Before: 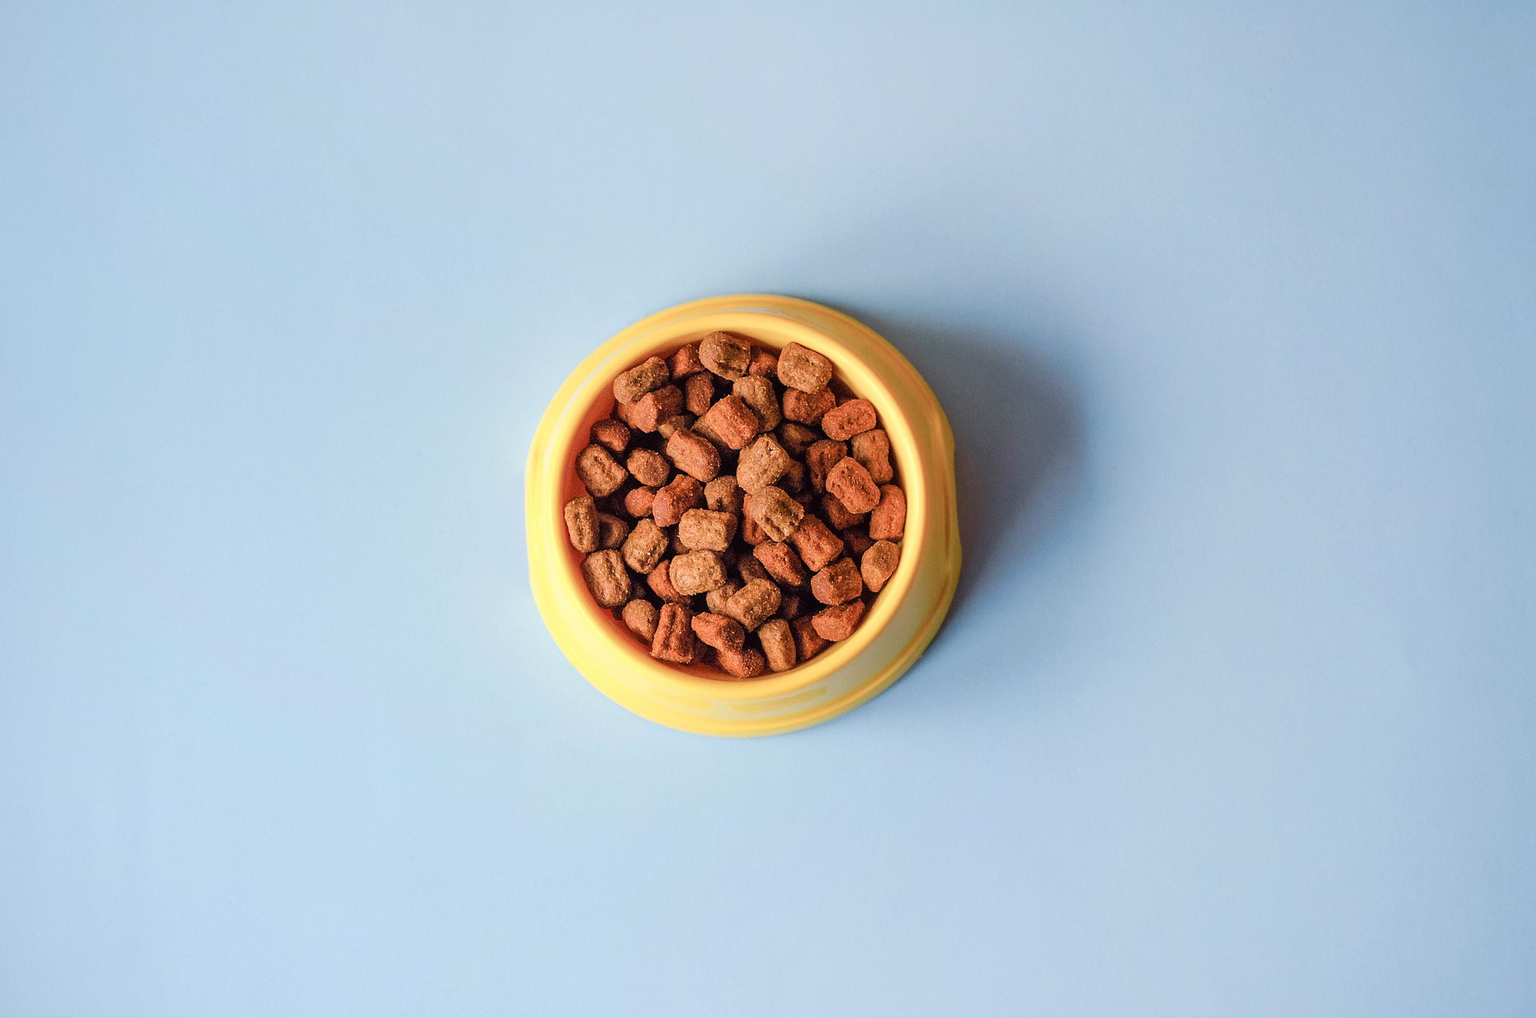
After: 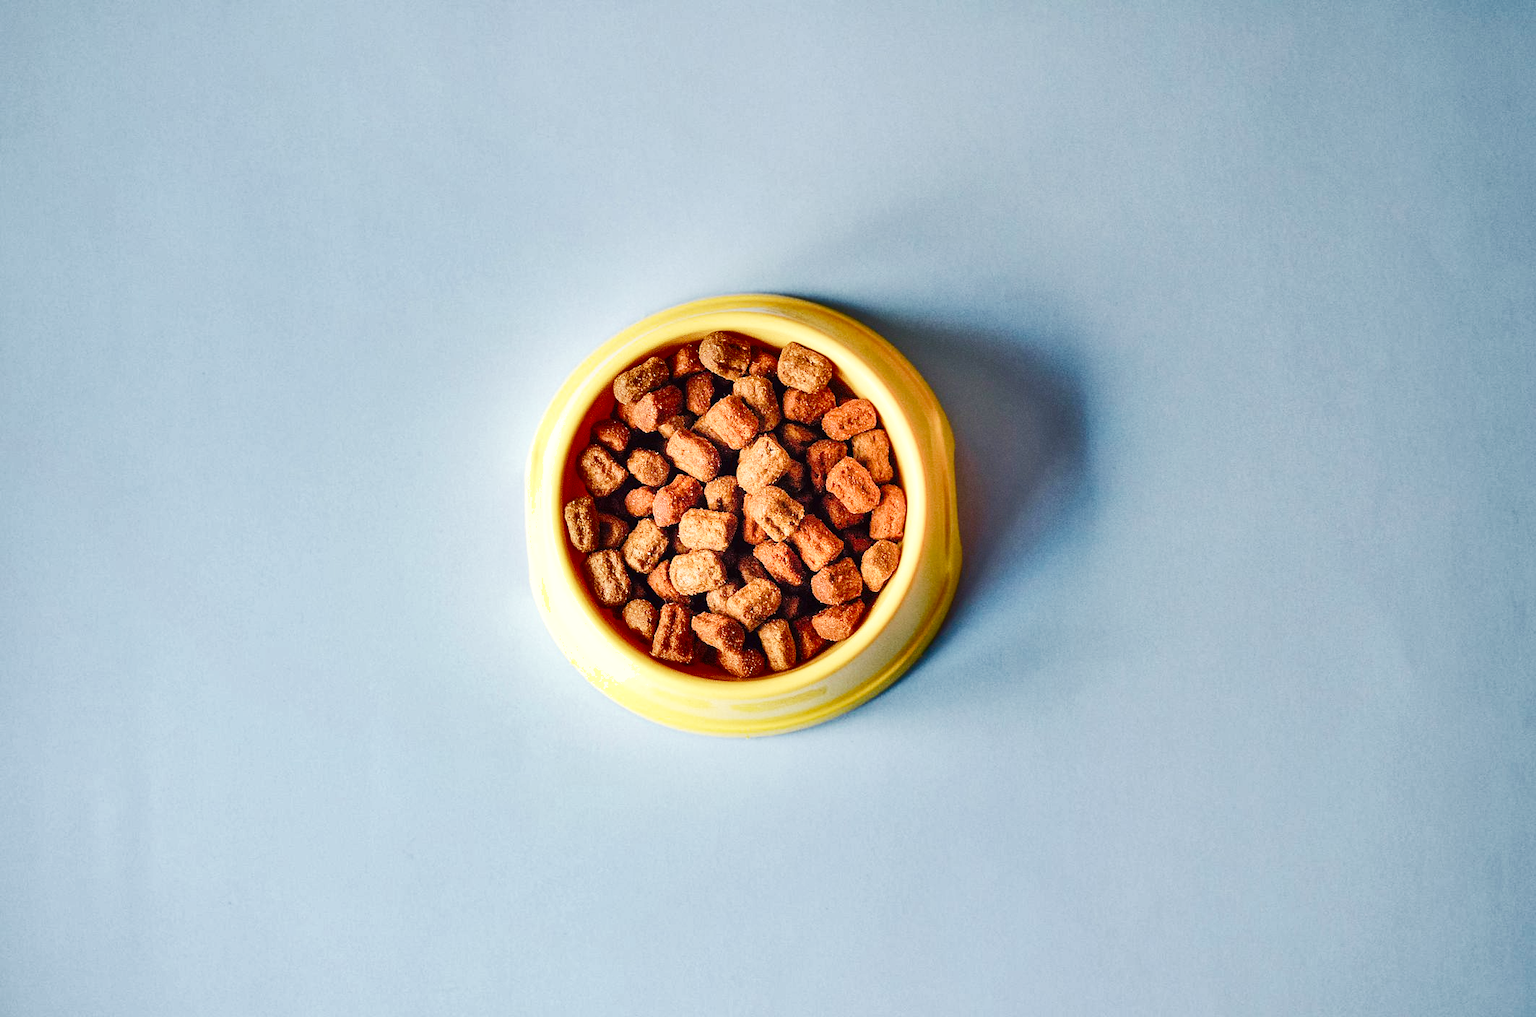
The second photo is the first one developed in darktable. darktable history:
base curve: curves: ch0 [(0, 0) (0.028, 0.03) (0.121, 0.232) (0.46, 0.748) (0.859, 0.968) (1, 1)], preserve colors none
exposure: exposure 0.206 EV, compensate highlight preservation false
shadows and highlights: shadows 20.77, highlights -82.52, soften with gaussian
